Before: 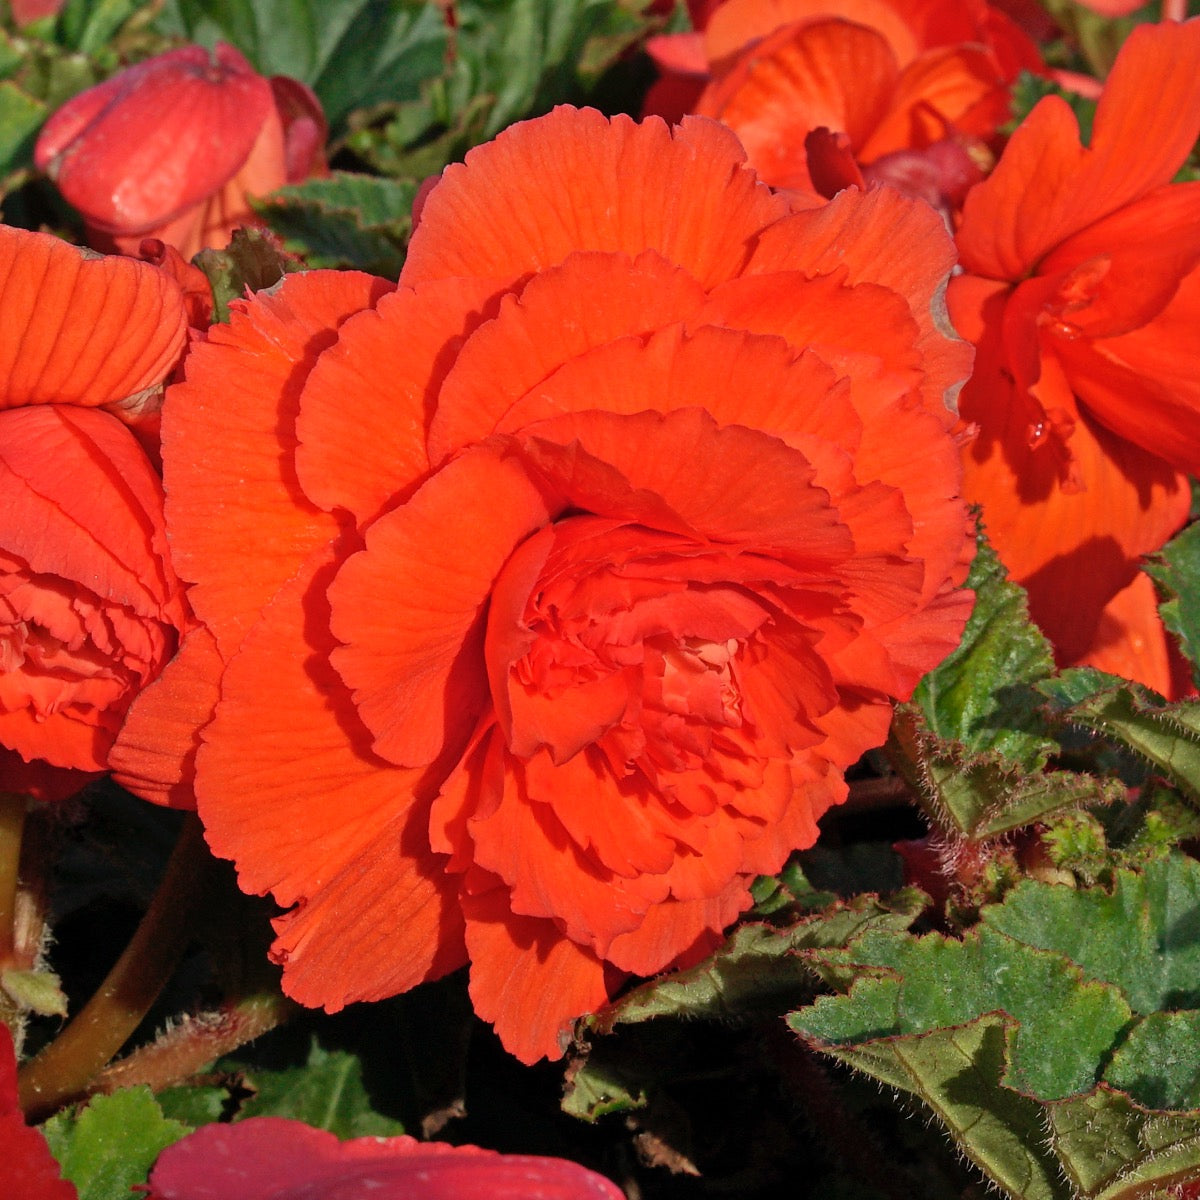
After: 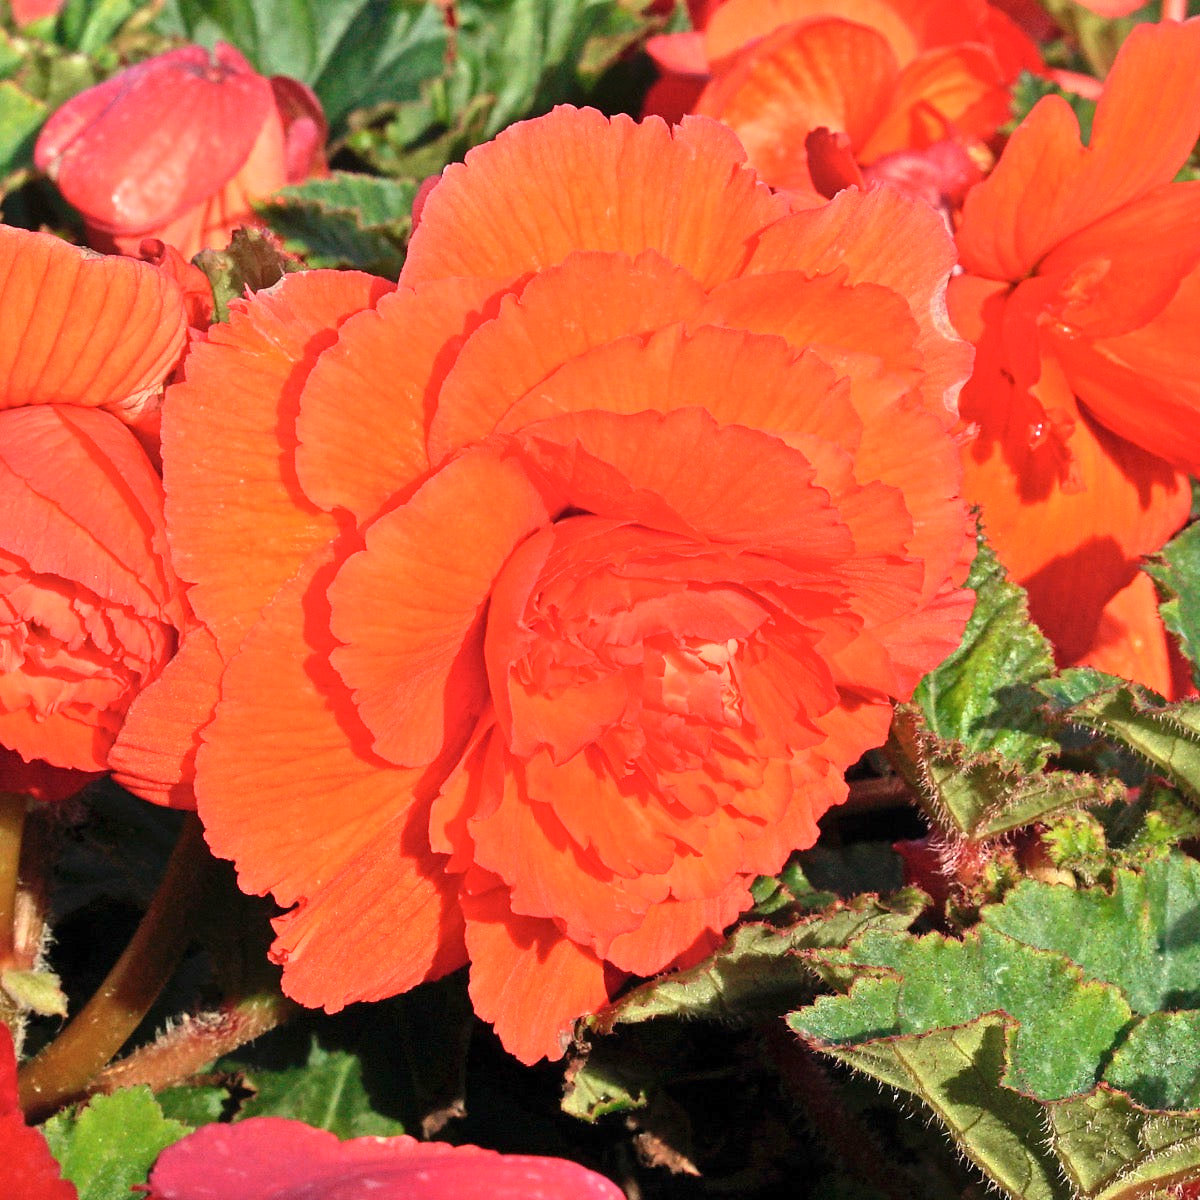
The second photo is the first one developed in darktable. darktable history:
white balance: emerald 1
exposure: exposure 1 EV, compensate highlight preservation false
contrast brightness saturation: contrast 0.15, brightness 0.05
contrast equalizer: y [[0.5, 0.5, 0.472, 0.5, 0.5, 0.5], [0.5 ×6], [0.5 ×6], [0 ×6], [0 ×6]]
